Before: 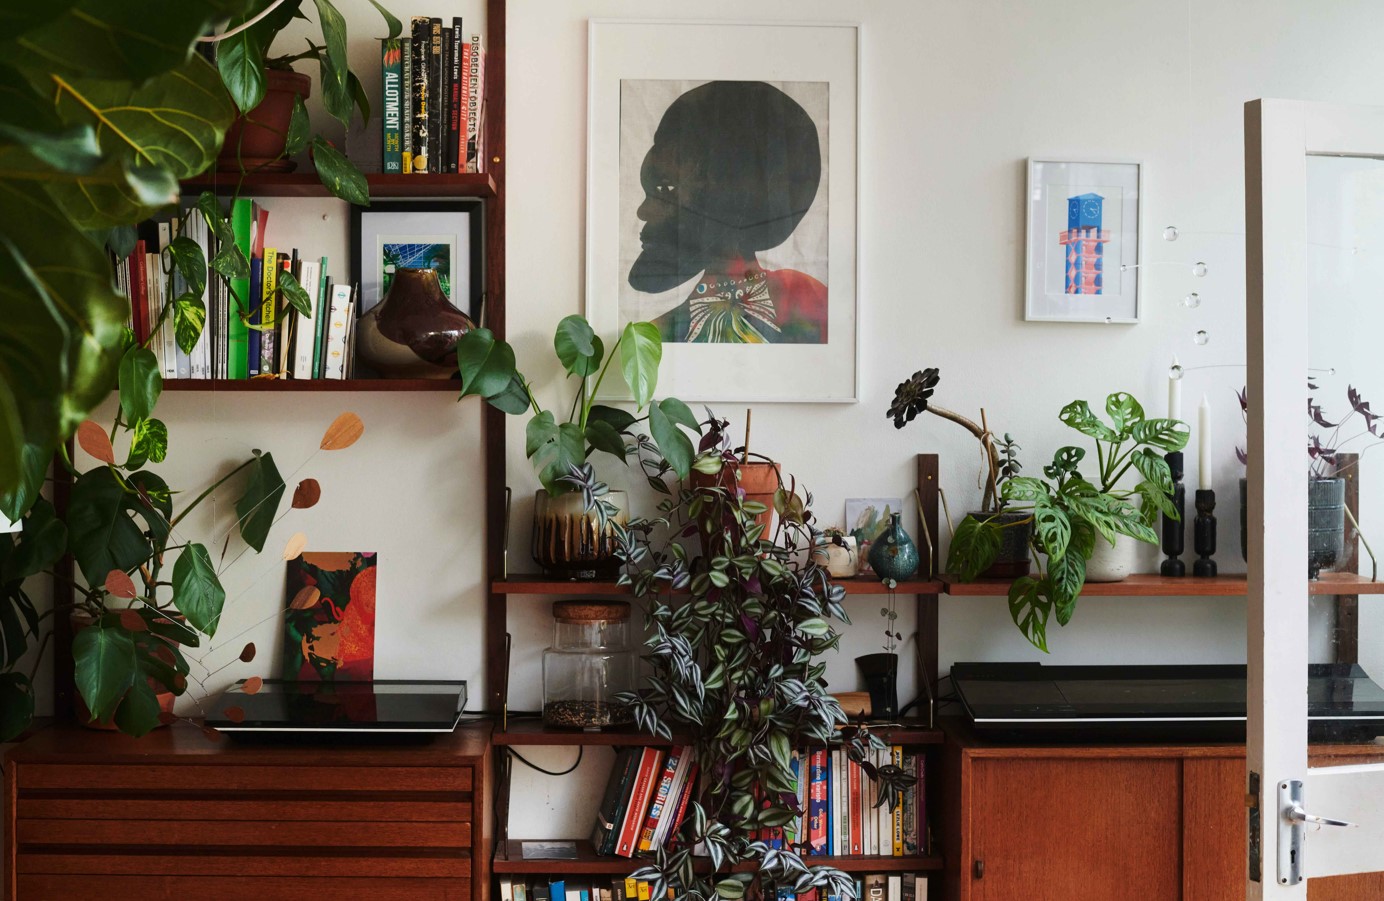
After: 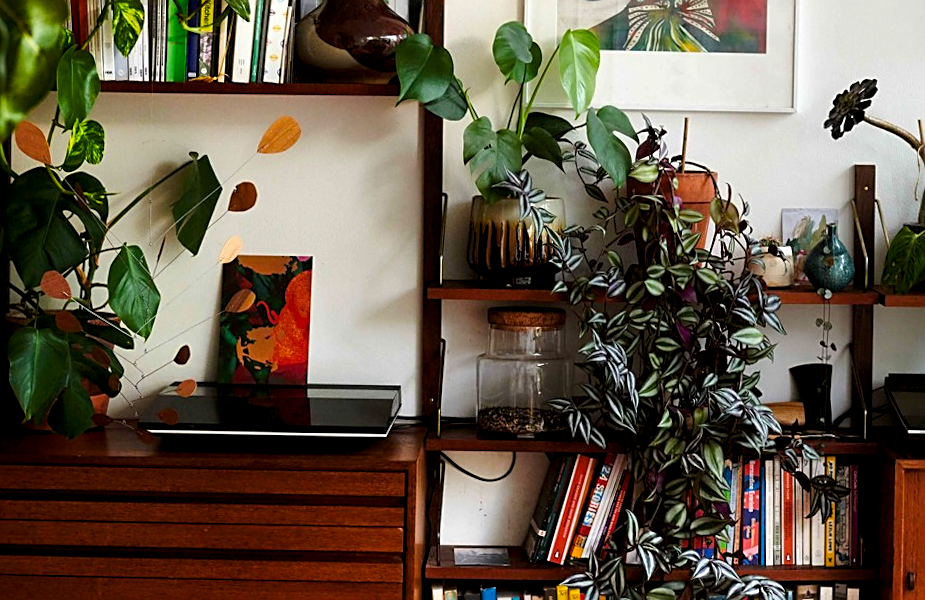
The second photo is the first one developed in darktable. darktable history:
color balance rgb: global offset › luminance -0.5%, perceptual saturation grading › global saturation 19.547%, perceptual brilliance grading › highlights 9.333%, perceptual brilliance grading › mid-tones 5.702%
sharpen: on, module defaults
crop and rotate: angle -0.702°, left 3.709%, top 32.154%, right 28.187%
local contrast: mode bilateral grid, contrast 19, coarseness 49, detail 119%, midtone range 0.2
